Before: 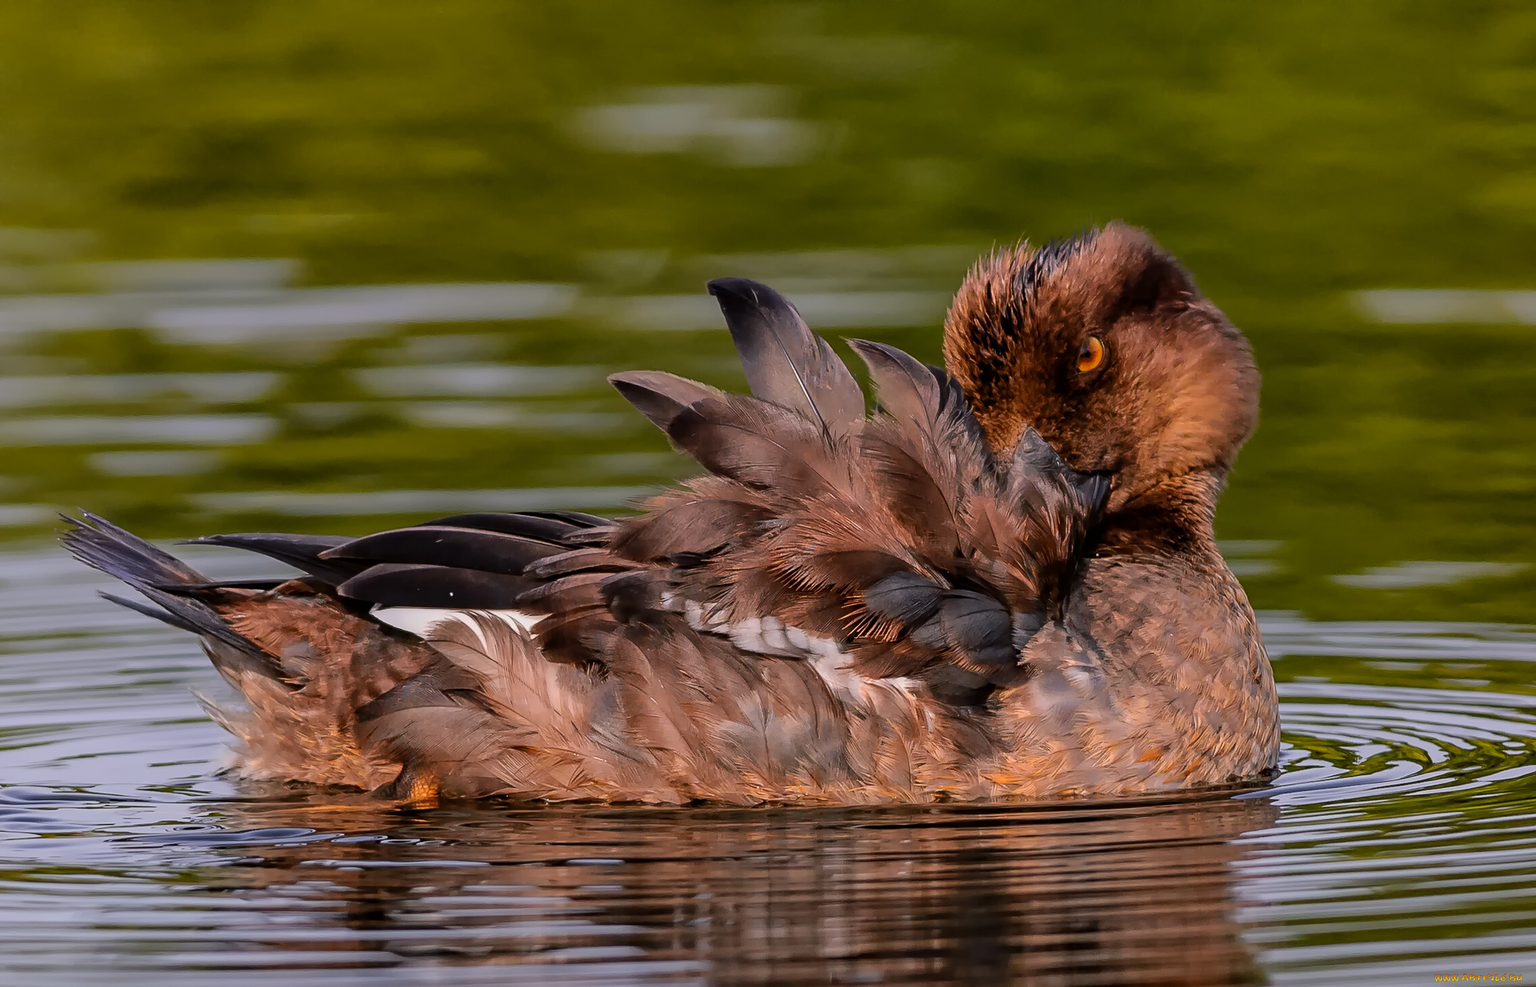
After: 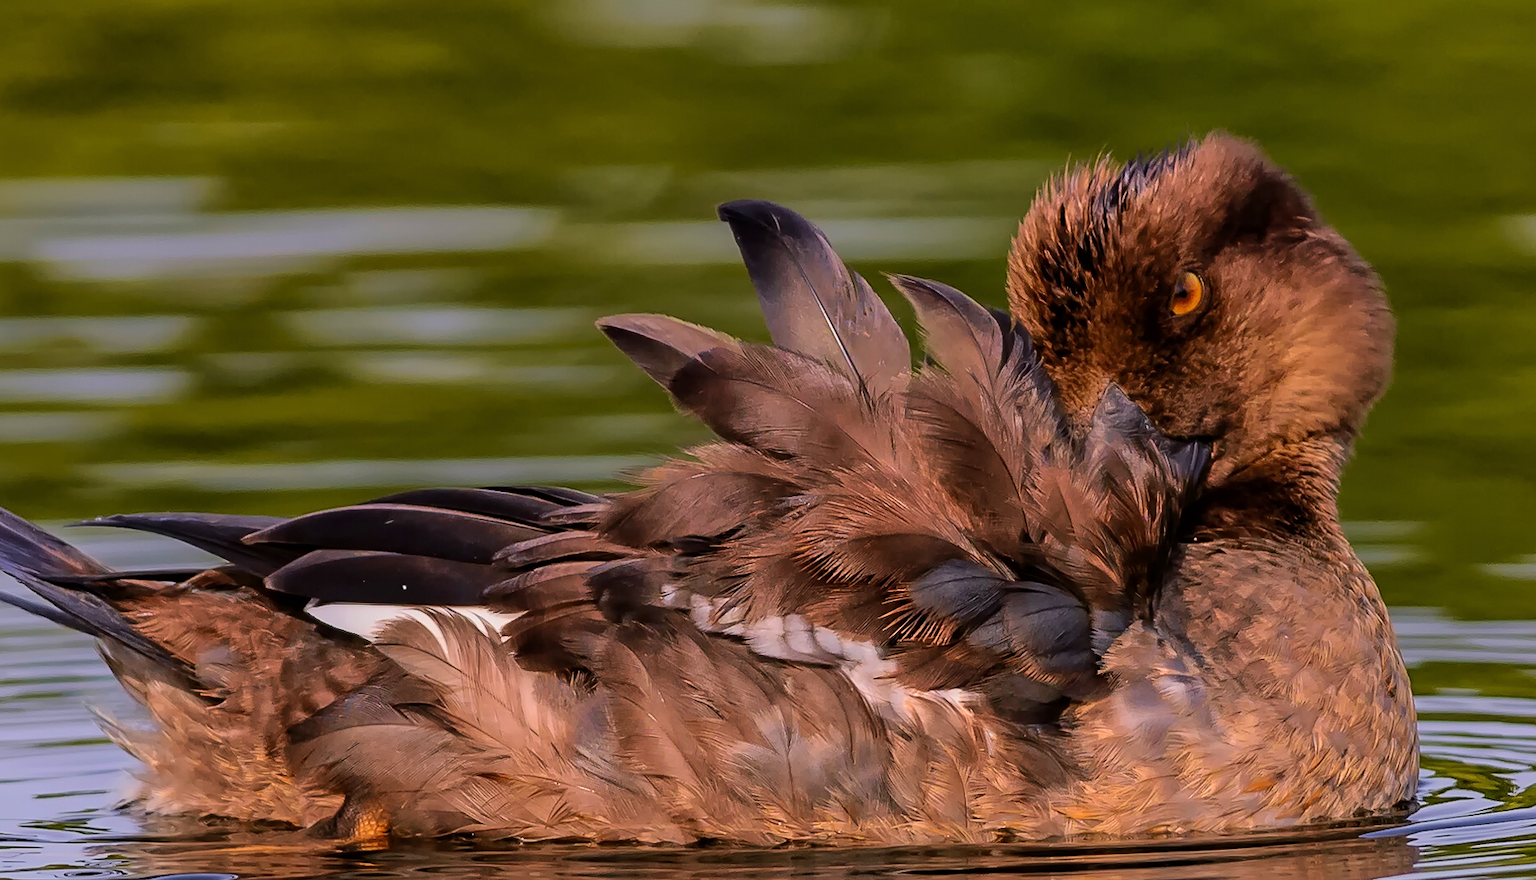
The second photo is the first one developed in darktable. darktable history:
velvia: strength 45.23%
color correction: highlights b* 0.061, saturation 0.992
crop: left 7.92%, top 11.6%, right 10.385%, bottom 15.462%
